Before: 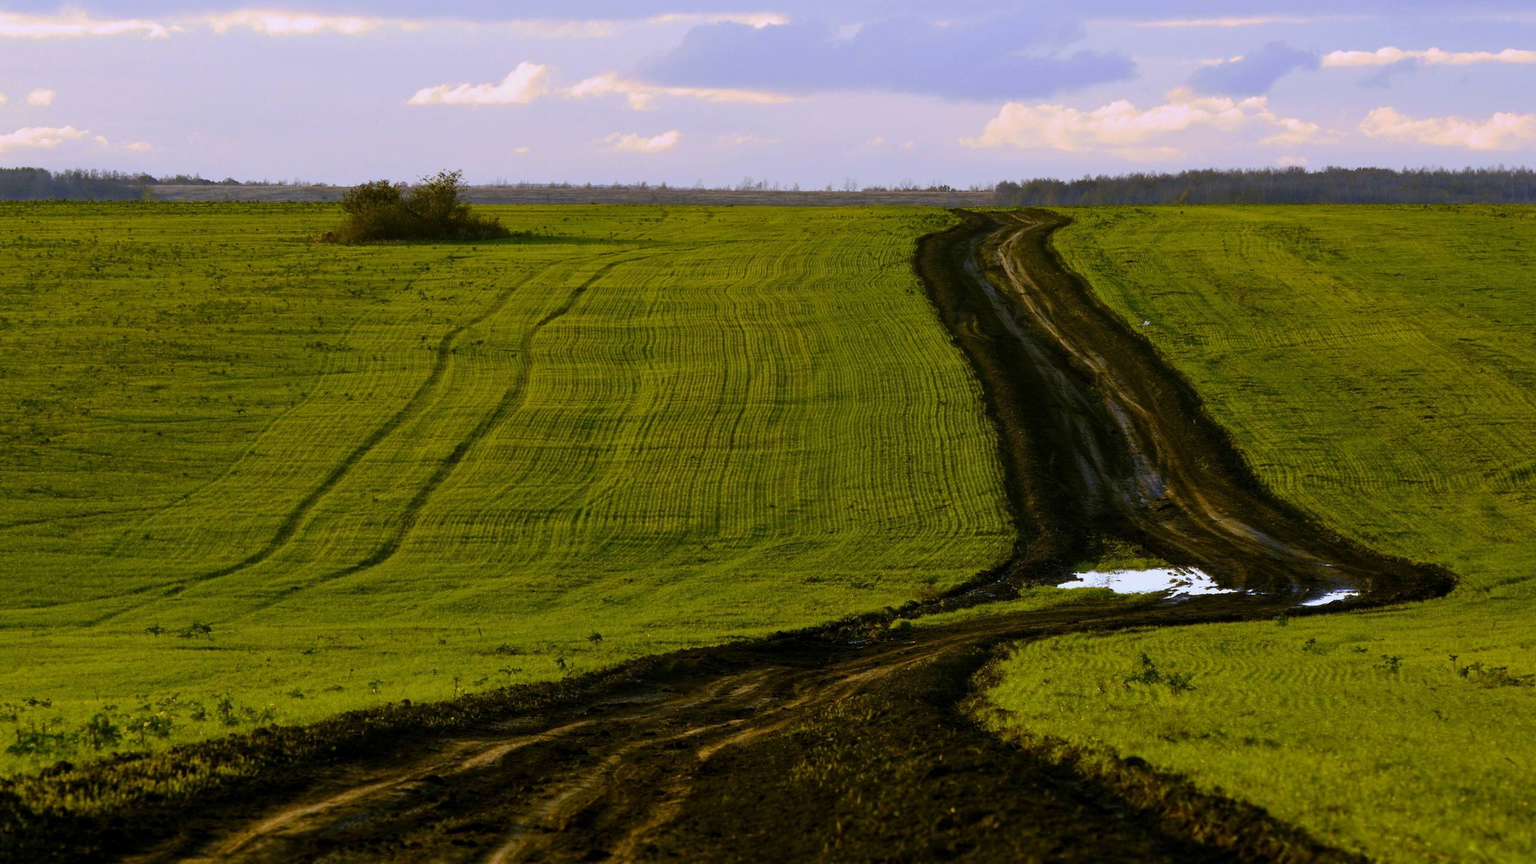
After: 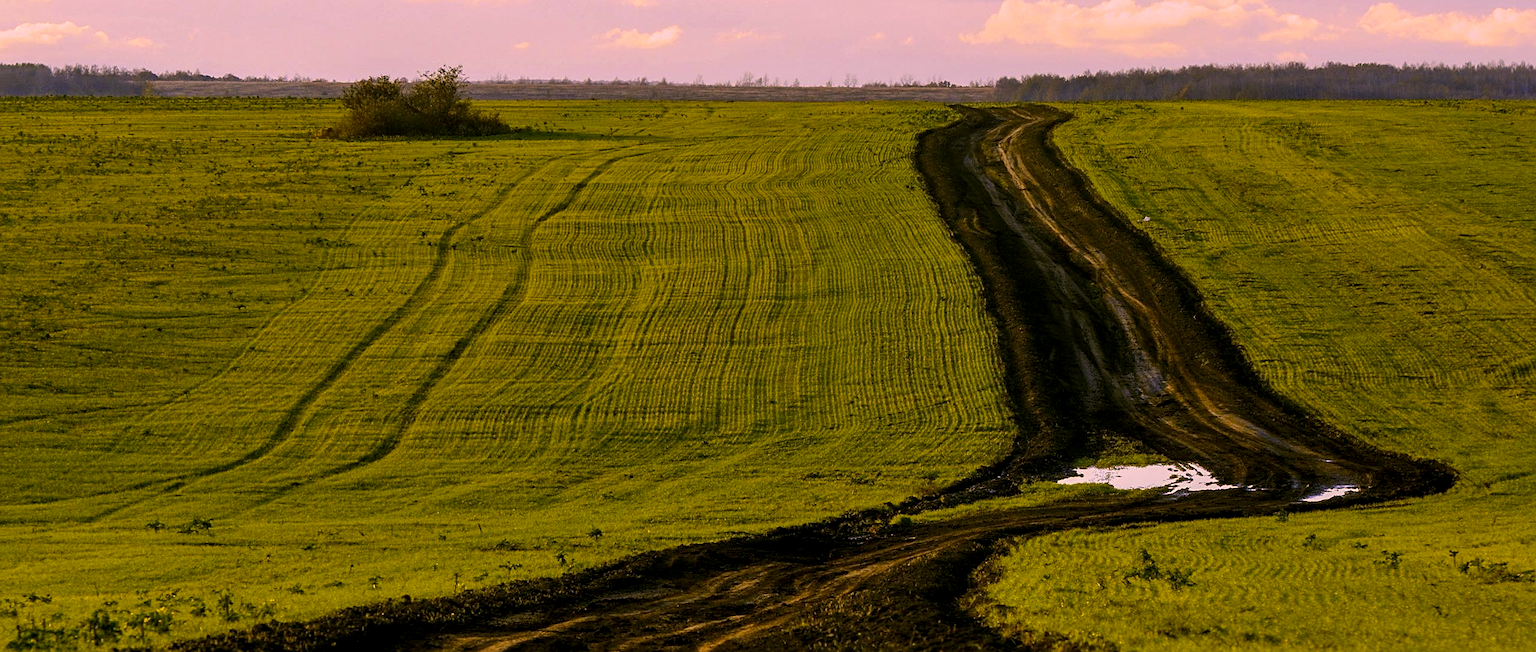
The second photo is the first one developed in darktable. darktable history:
local contrast: on, module defaults
color correction: highlights a* 17.55, highlights b* 19.11
sharpen: on, module defaults
crop and rotate: top 12.107%, bottom 12.351%
